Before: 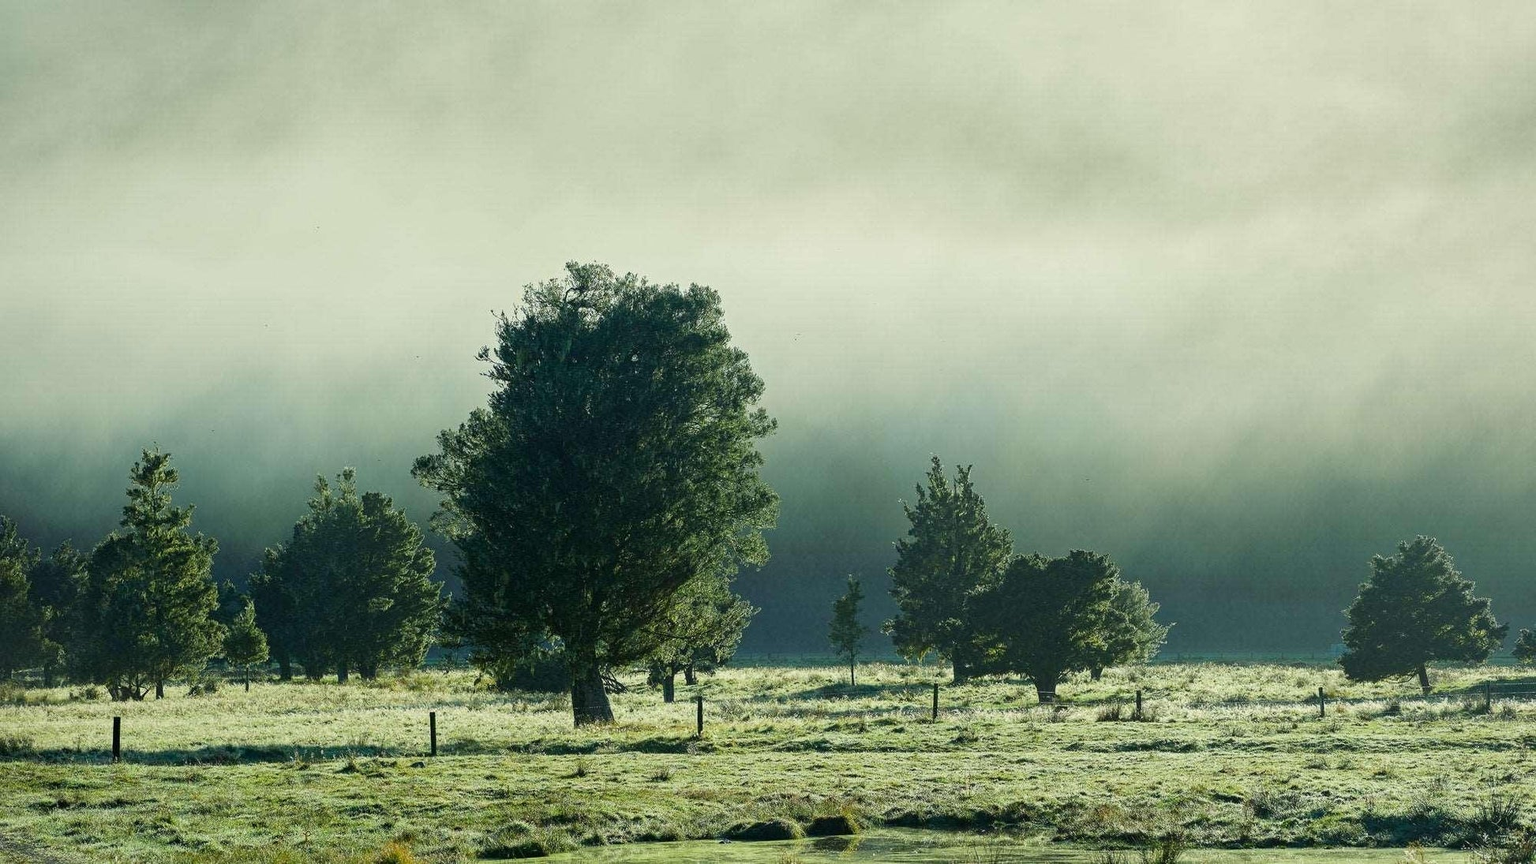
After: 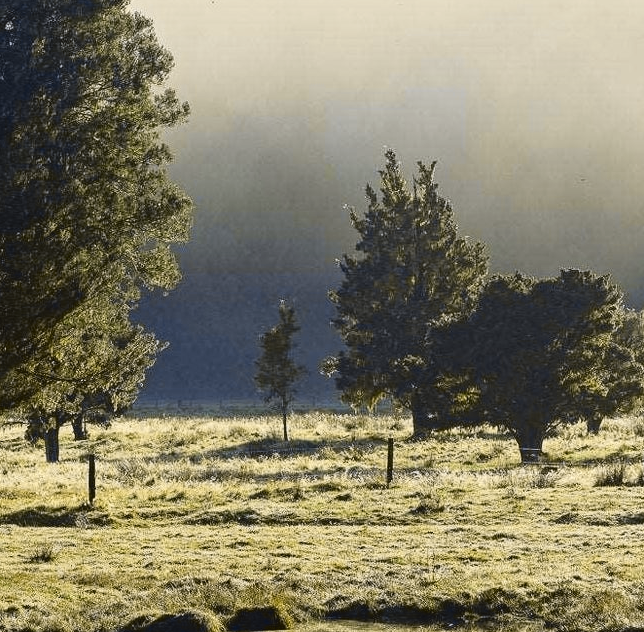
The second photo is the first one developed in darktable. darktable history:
crop: left 40.878%, top 39.176%, right 25.993%, bottom 3.081%
white balance: red 1.009, blue 1.027
tone curve: curves: ch0 [(0, 0.036) (0.119, 0.115) (0.466, 0.498) (0.715, 0.767) (0.817, 0.865) (1, 0.998)]; ch1 [(0, 0) (0.377, 0.424) (0.442, 0.491) (0.487, 0.502) (0.514, 0.512) (0.536, 0.577) (0.66, 0.724) (1, 1)]; ch2 [(0, 0) (0.38, 0.405) (0.463, 0.443) (0.492, 0.486) (0.526, 0.541) (0.578, 0.598) (1, 1)], color space Lab, independent channels, preserve colors none
